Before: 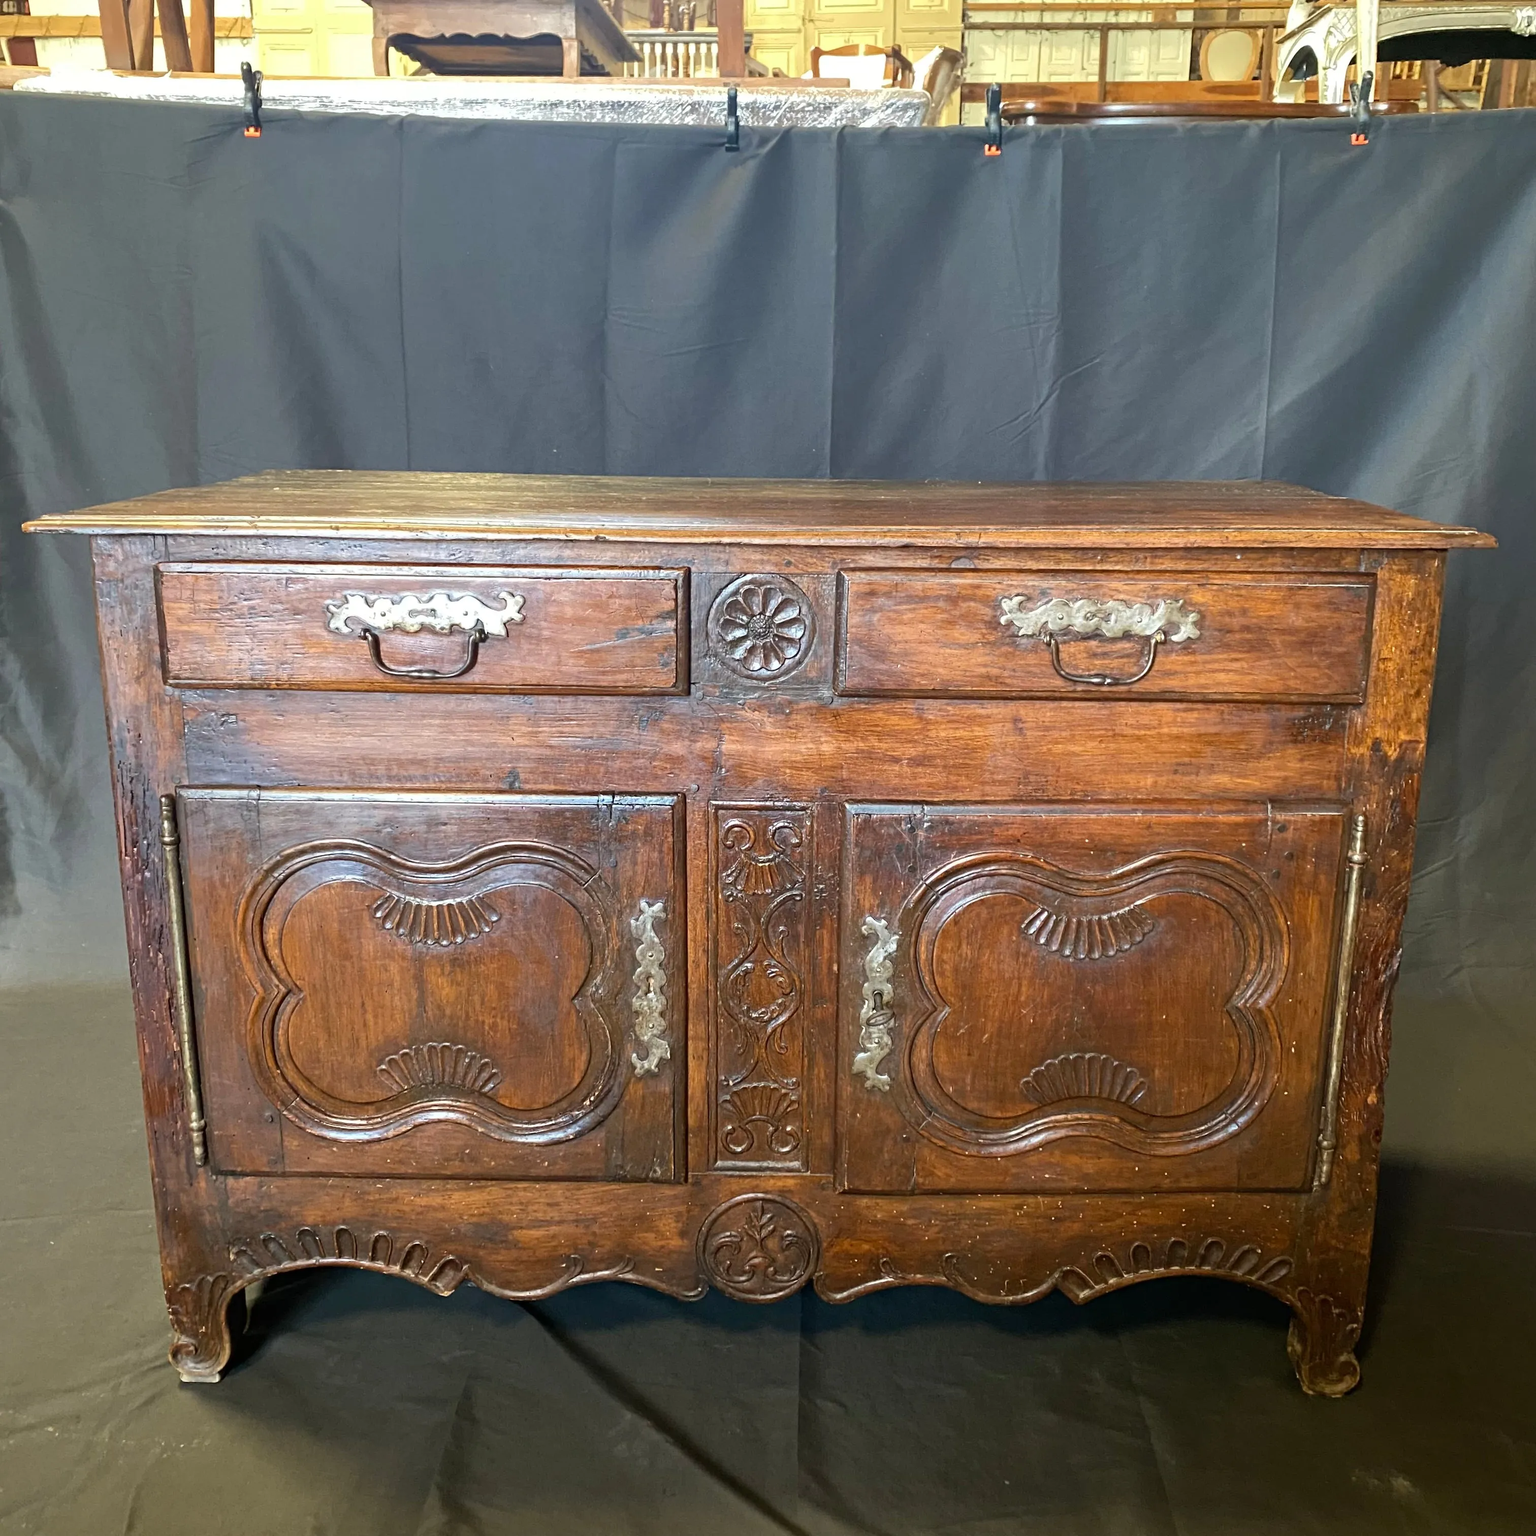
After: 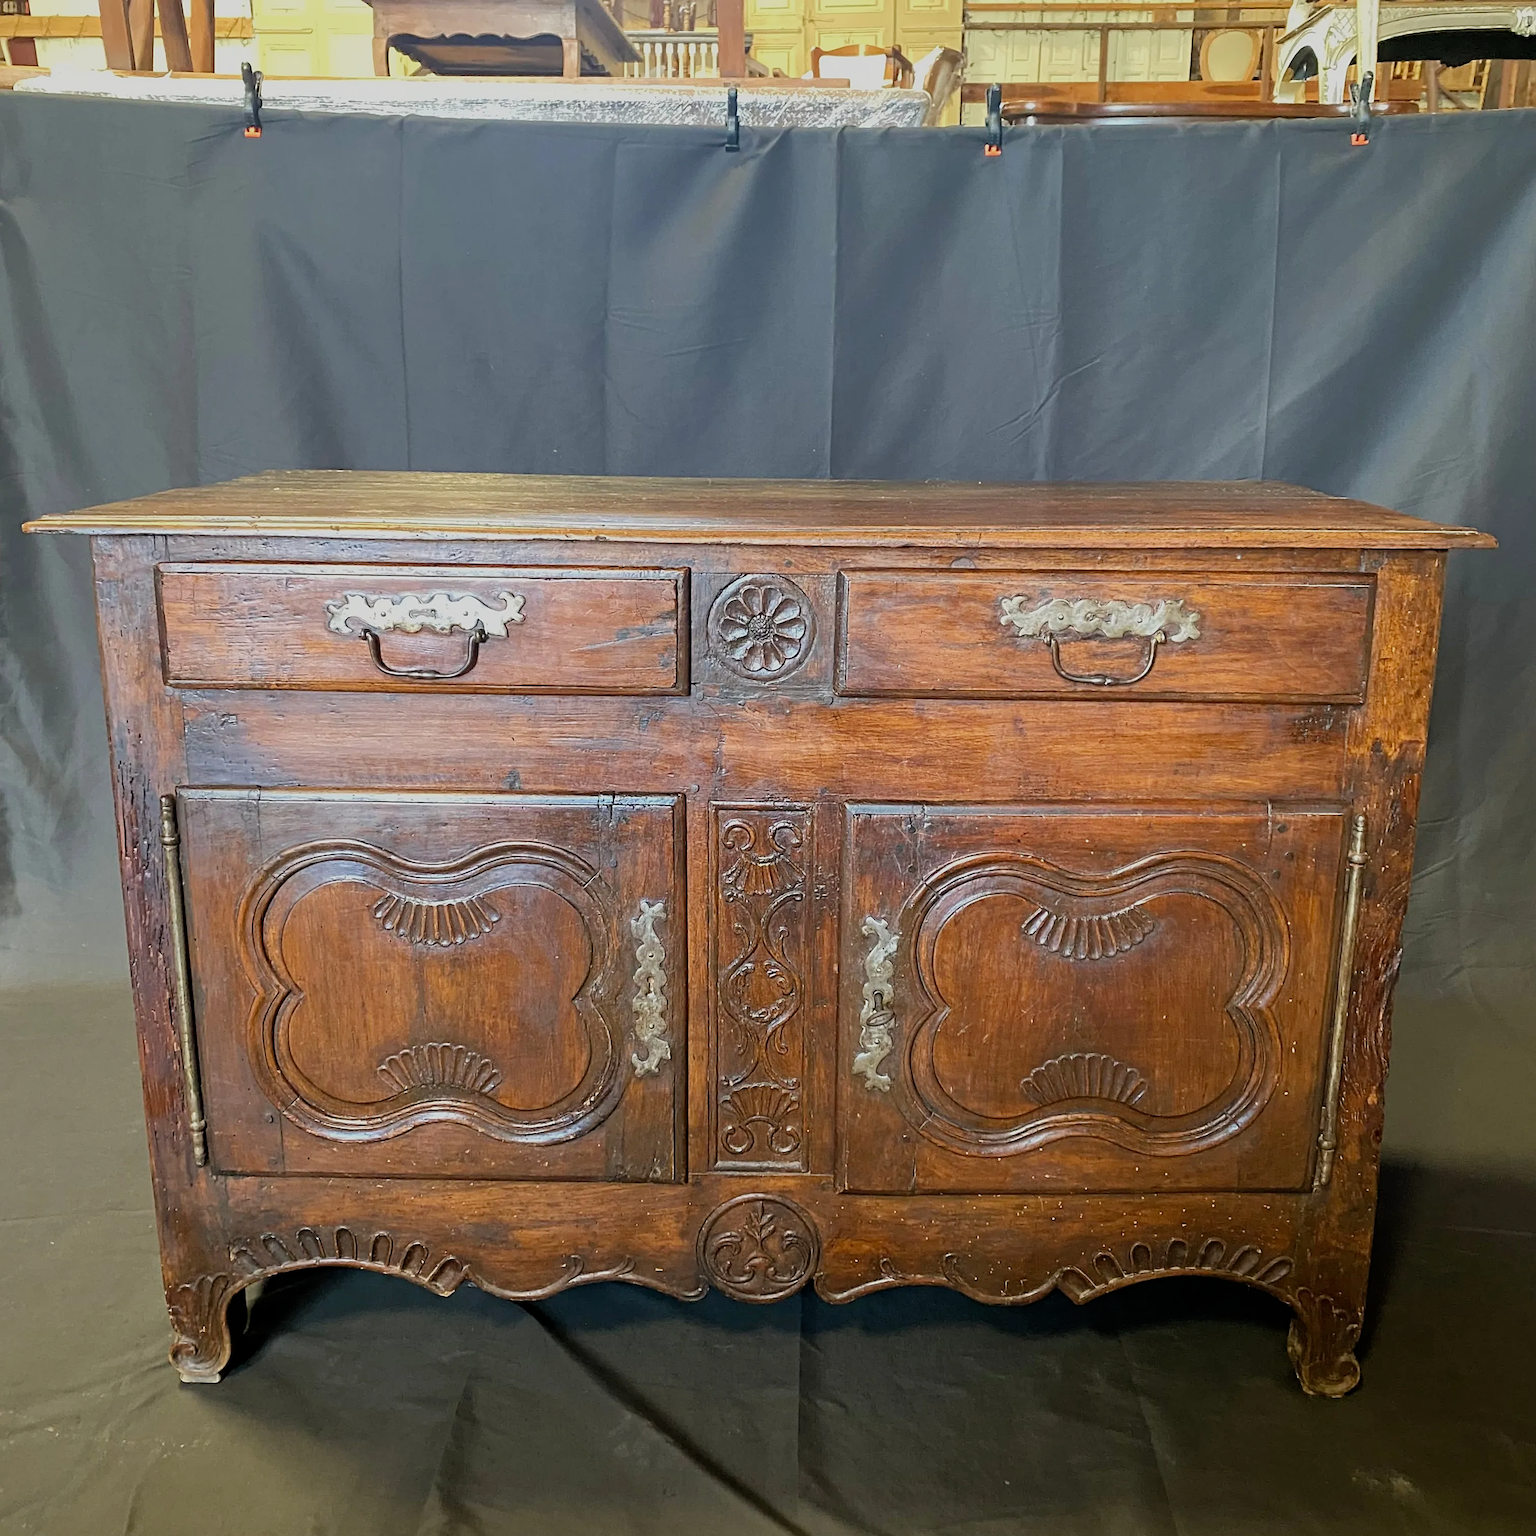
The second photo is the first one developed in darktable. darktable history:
sharpen: on, module defaults
filmic rgb: middle gray luminance 18.31%, black relative exposure -10.41 EV, white relative exposure 3.4 EV, target black luminance 0%, hardness 6.03, latitude 98.71%, contrast 0.851, shadows ↔ highlights balance 0.512%, color science v5 (2021), contrast in shadows safe, contrast in highlights safe
